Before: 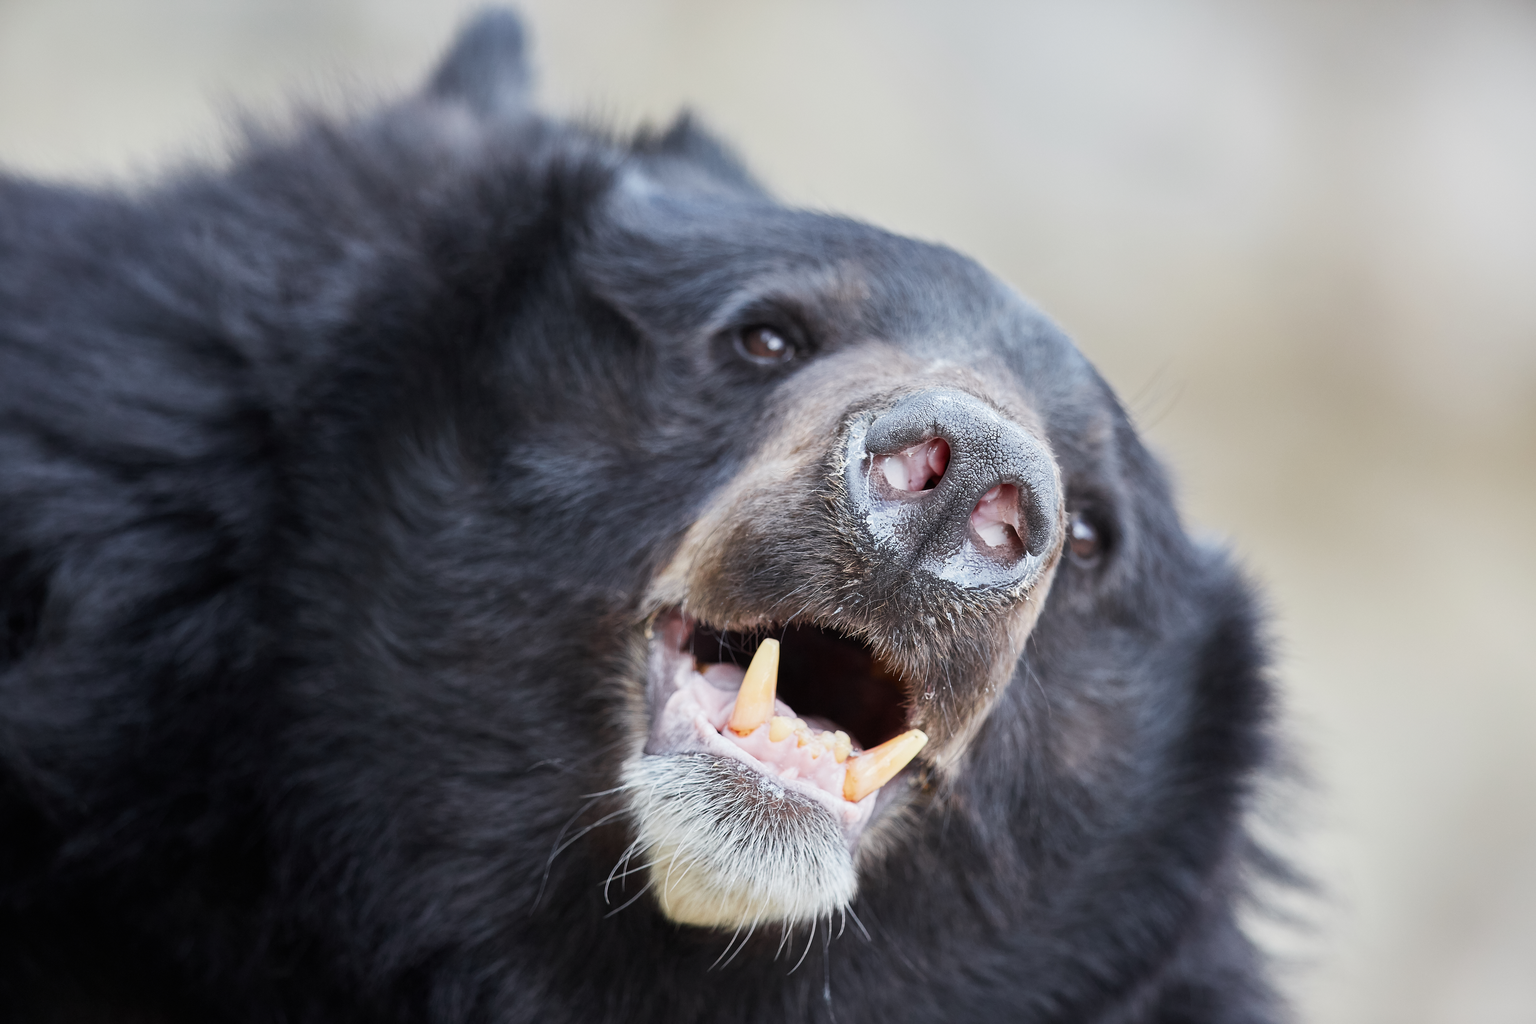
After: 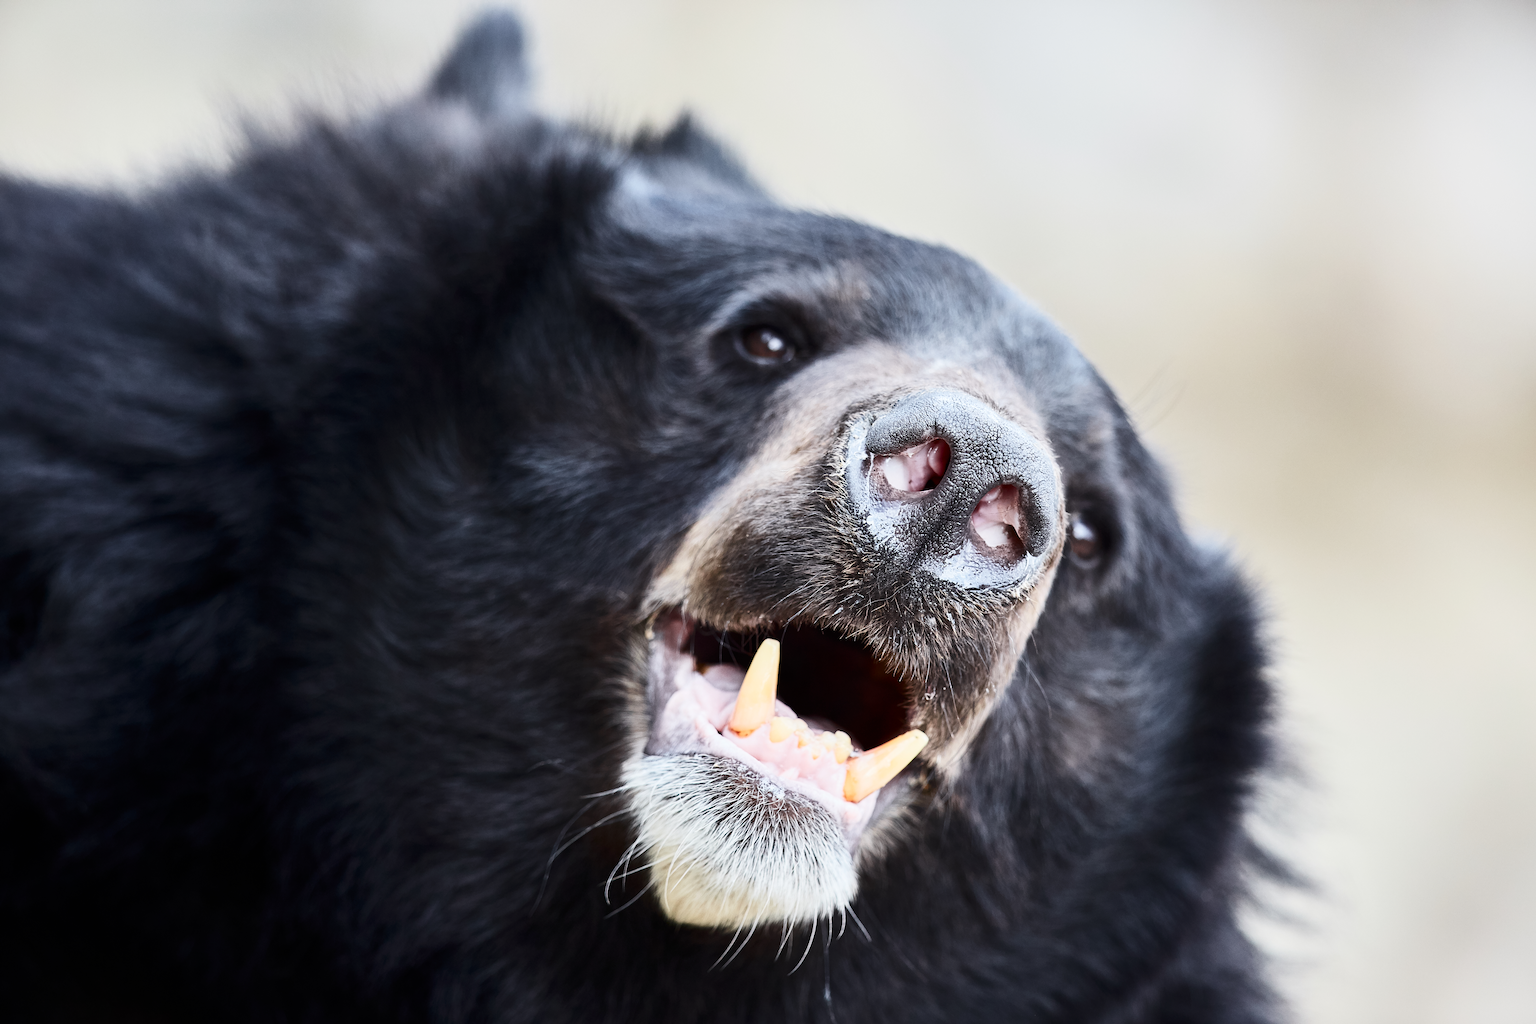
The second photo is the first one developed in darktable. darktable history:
contrast brightness saturation: contrast 0.284
